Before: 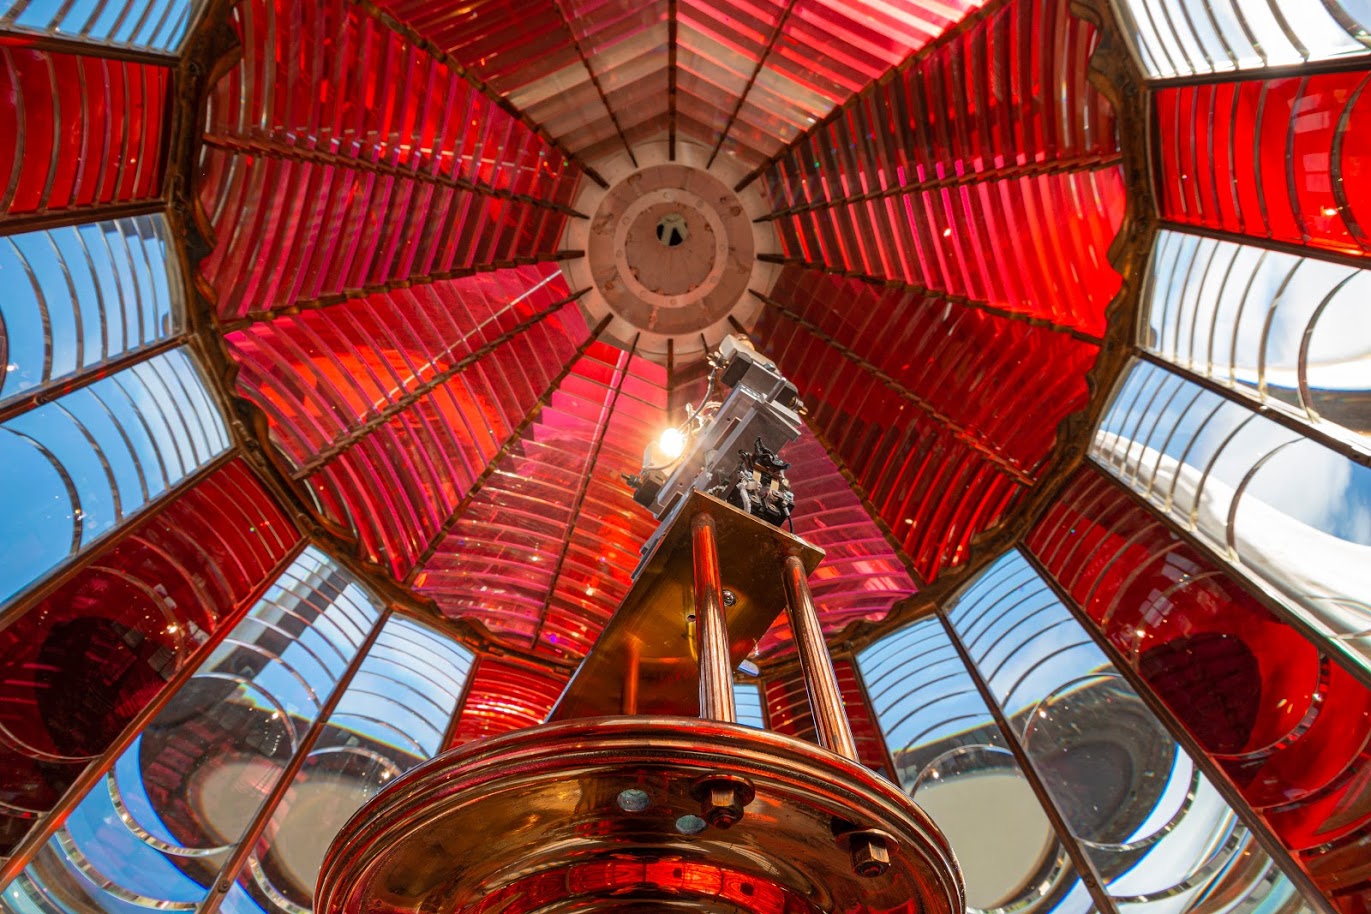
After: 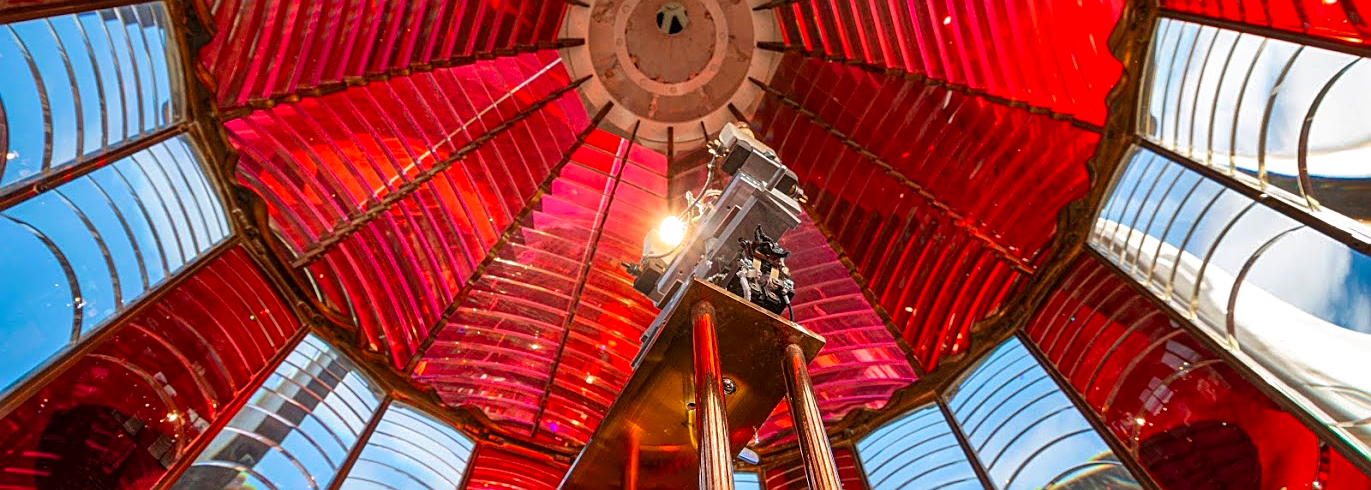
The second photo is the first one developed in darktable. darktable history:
contrast equalizer: y [[0.5, 0.501, 0.525, 0.597, 0.58, 0.514], [0.5 ×6], [0.5 ×6], [0 ×6], [0 ×6]], mix -0.198
tone equalizer: on, module defaults
sharpen: amount 0.497
crop and rotate: top 23.204%, bottom 23.081%
contrast brightness saturation: contrast 0.041, saturation 0.164
shadows and highlights: white point adjustment 0.154, highlights -71.44, soften with gaussian
local contrast: highlights 104%, shadows 97%, detail 119%, midtone range 0.2
